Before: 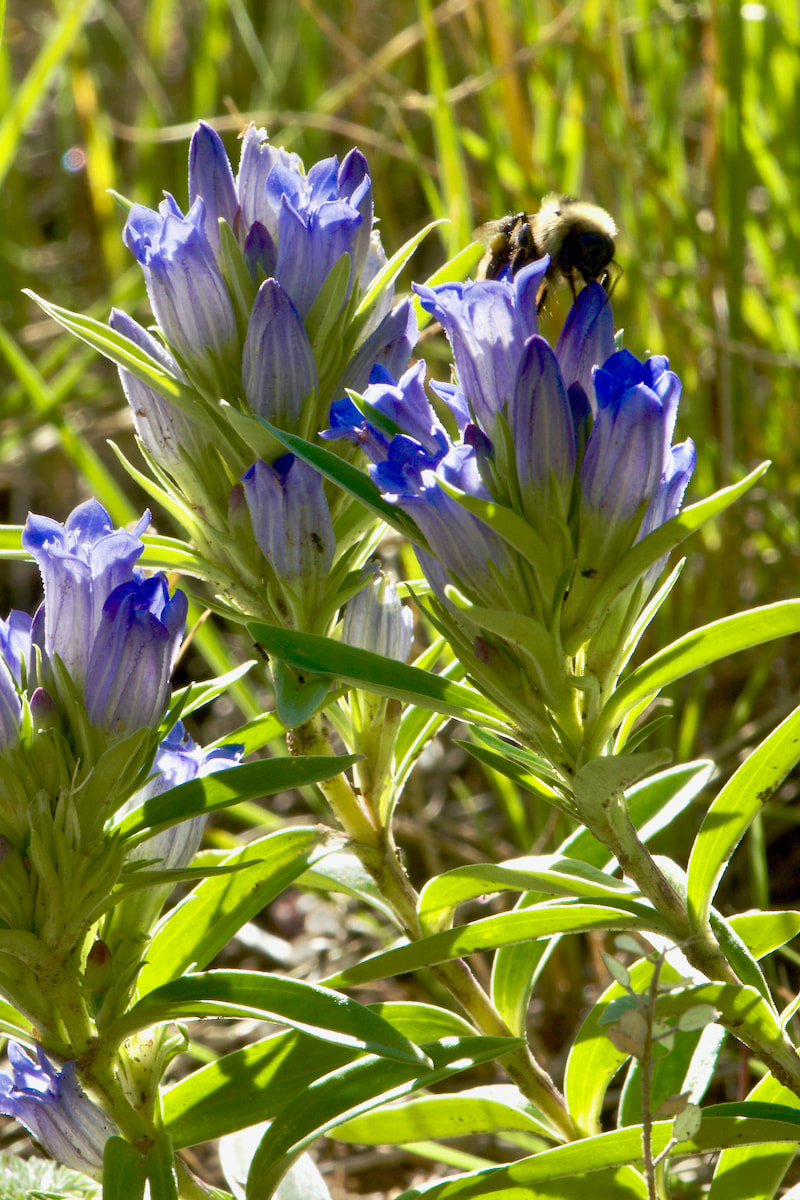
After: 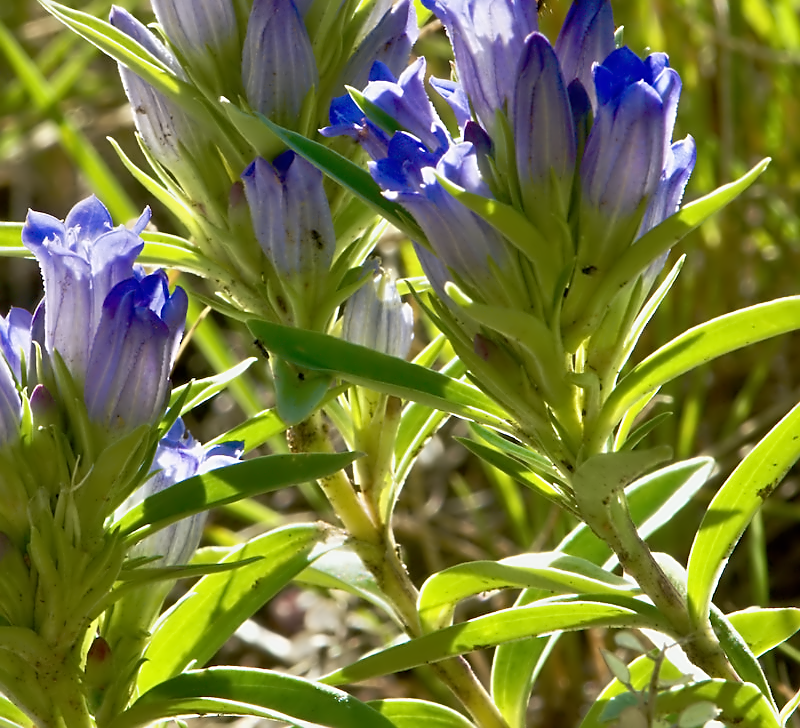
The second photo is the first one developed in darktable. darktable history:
crop and rotate: top 25.325%, bottom 14.008%
contrast equalizer: y [[0.5 ×6], [0.5 ×6], [0.5 ×6], [0, 0.033, 0.067, 0.1, 0.133, 0.167], [0, 0.05, 0.1, 0.15, 0.2, 0.25]]
sharpen: on, module defaults
